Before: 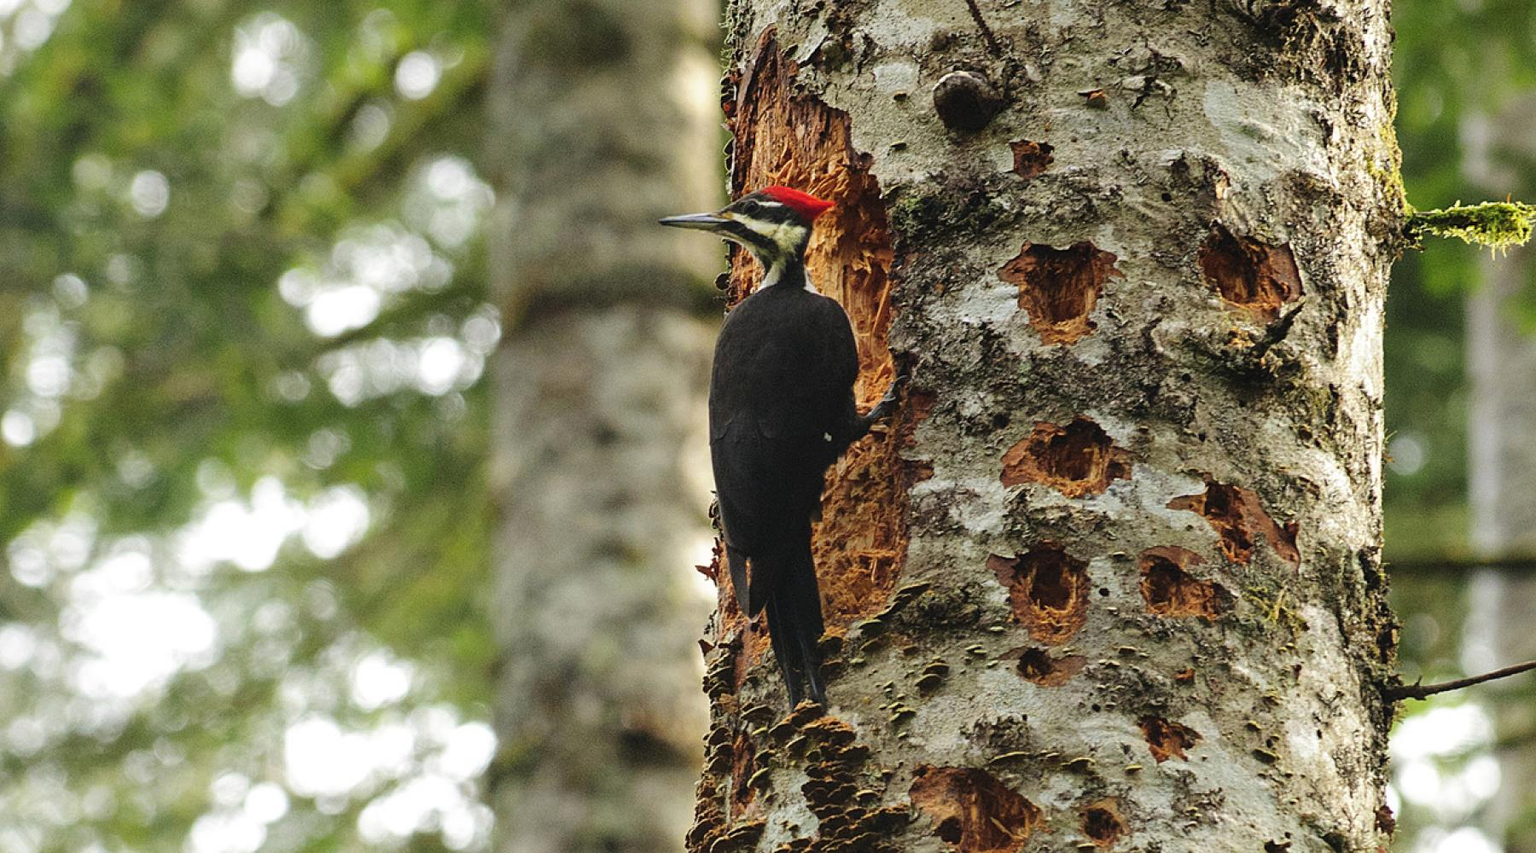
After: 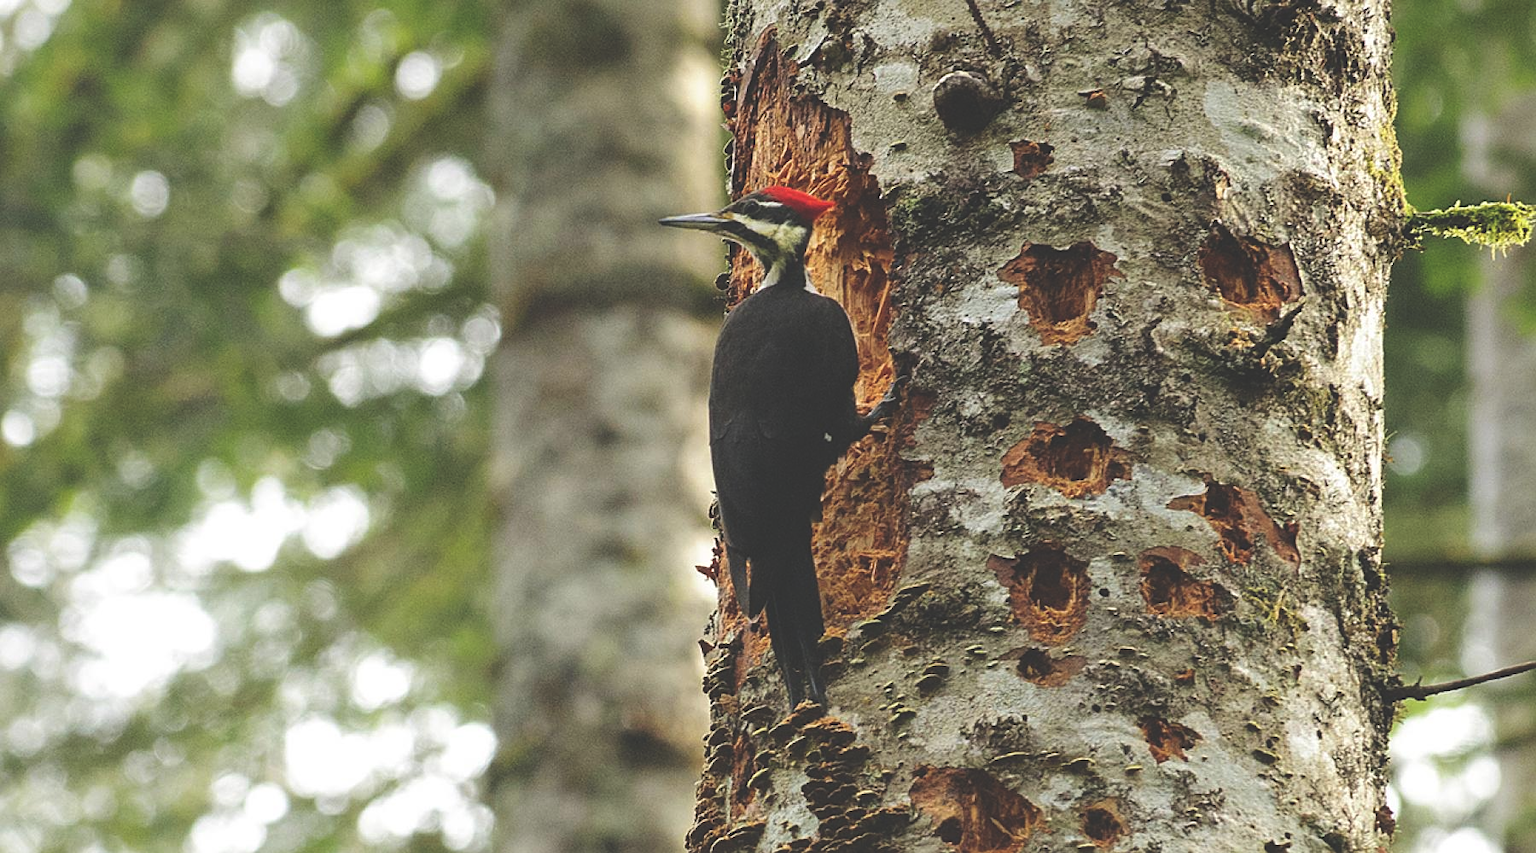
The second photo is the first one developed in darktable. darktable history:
sharpen: amount 0.2
exposure: black level correction -0.028, compensate highlight preservation false
